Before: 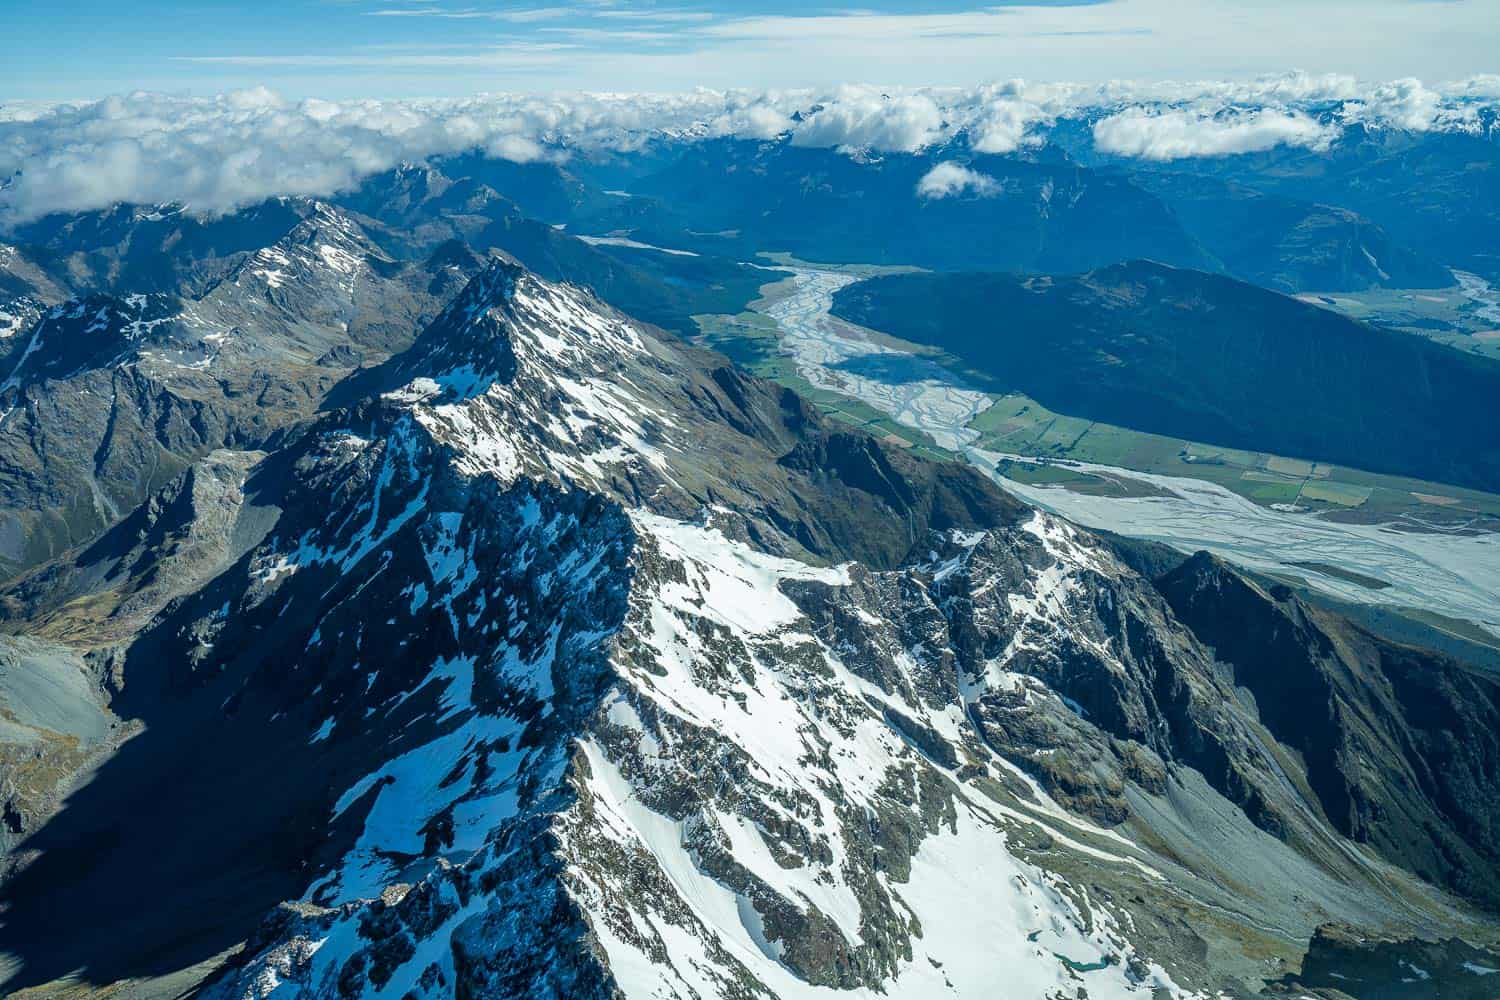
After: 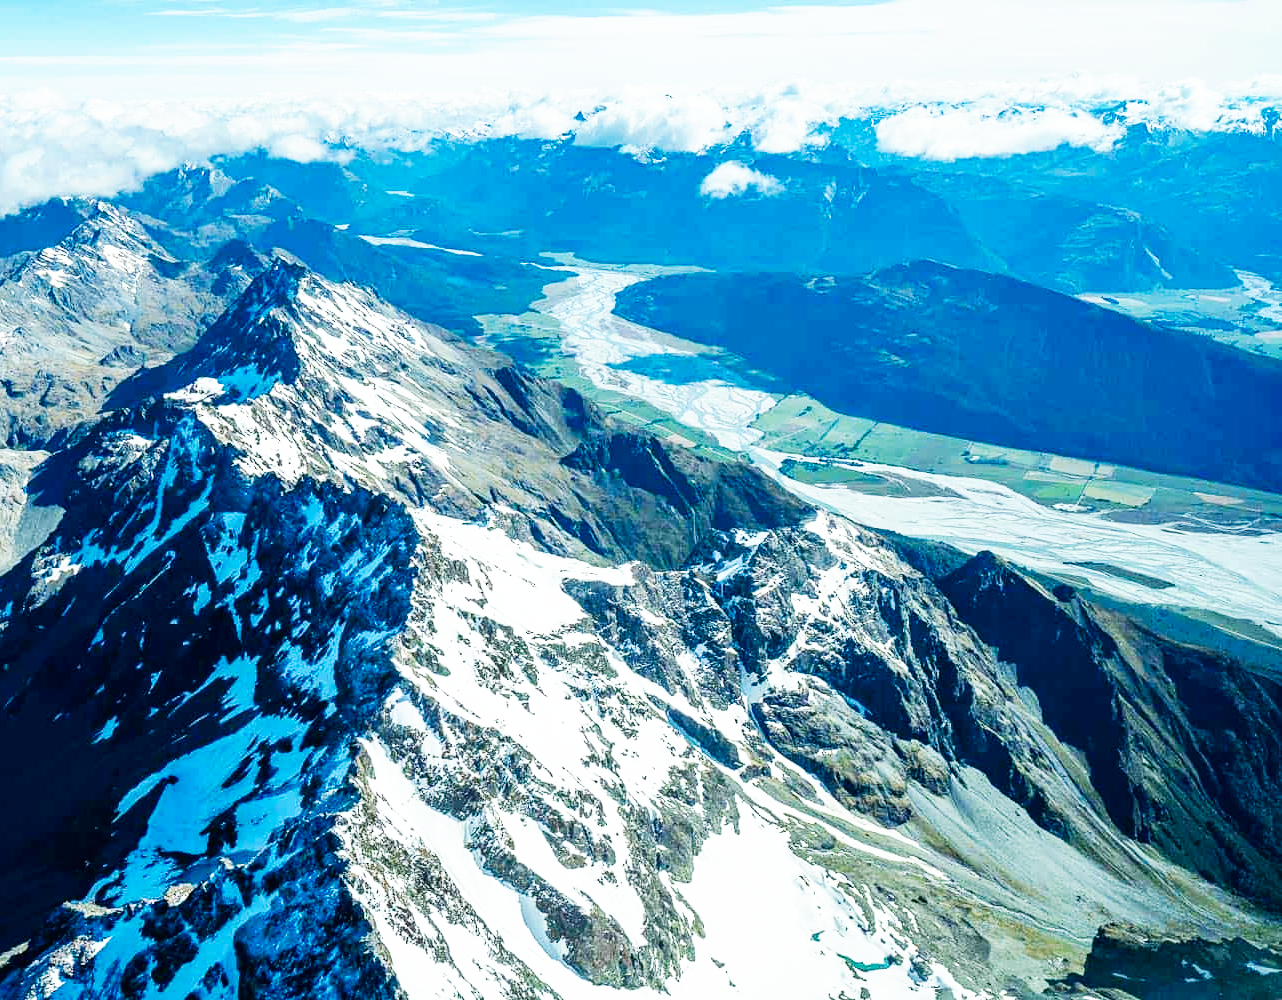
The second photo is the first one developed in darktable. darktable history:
crop and rotate: left 14.533%
base curve: curves: ch0 [(0, 0) (0.007, 0.004) (0.027, 0.03) (0.046, 0.07) (0.207, 0.54) (0.442, 0.872) (0.673, 0.972) (1, 1)], preserve colors none
